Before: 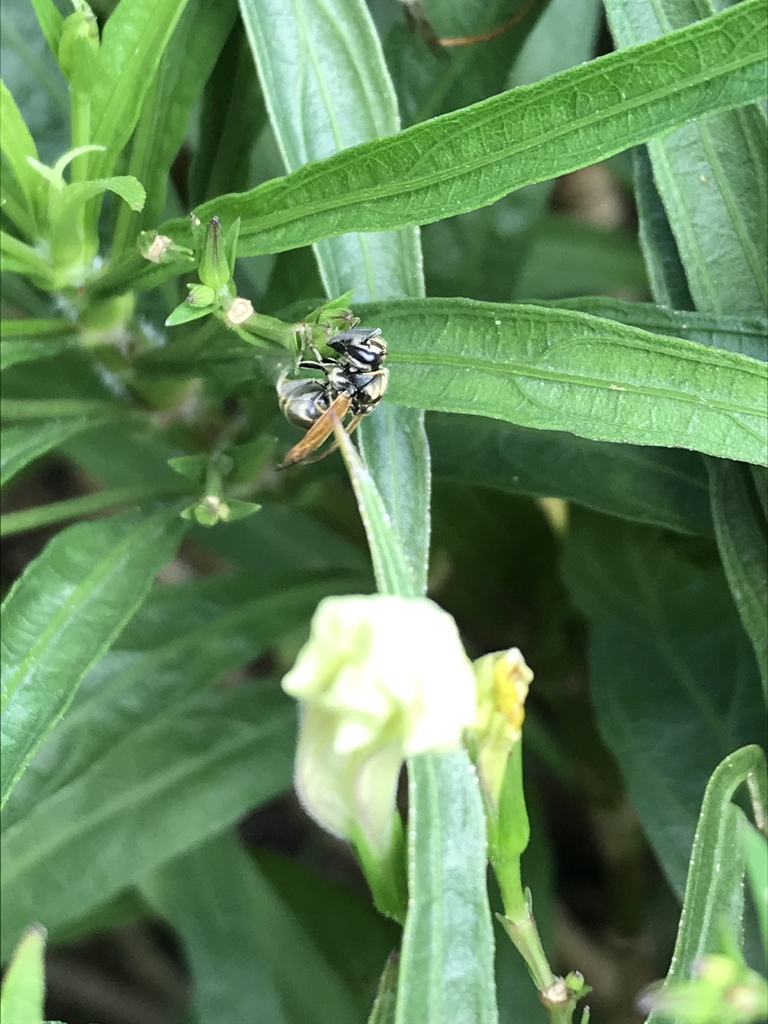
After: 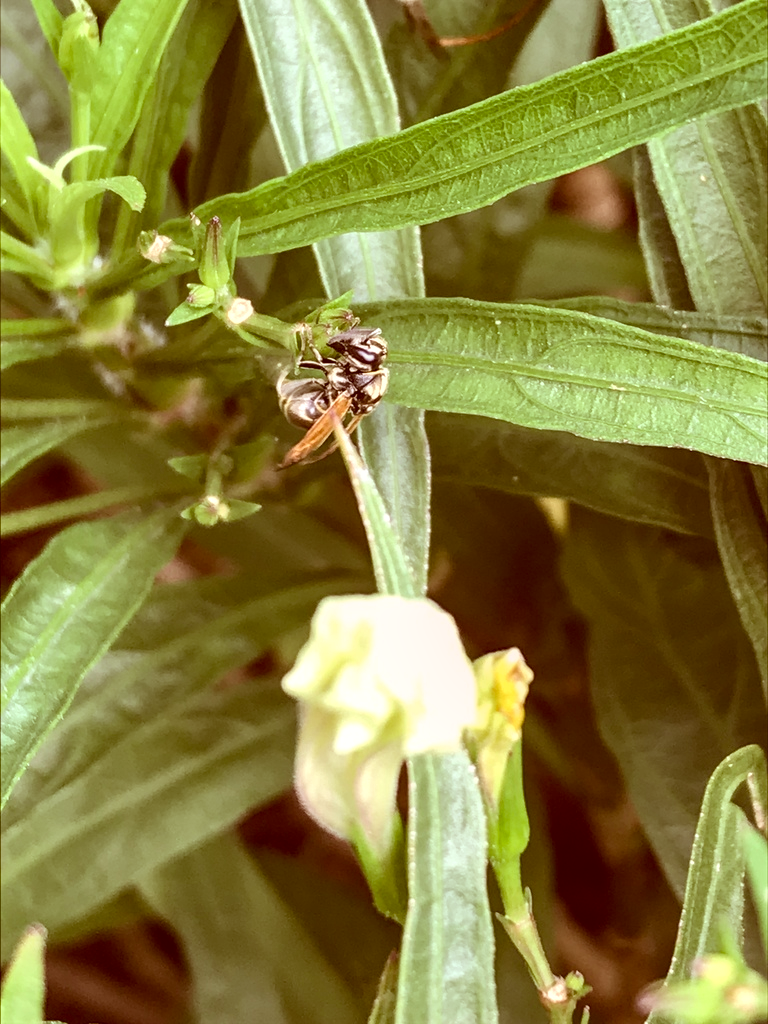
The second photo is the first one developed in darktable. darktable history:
exposure: exposure -0.04 EV, compensate highlight preservation false
color balance rgb: highlights gain › luminance 10.174%, perceptual saturation grading › global saturation 0.061%, global vibrance 20%
color correction: highlights a* 9.43, highlights b* 8.66, shadows a* 39.73, shadows b* 39.8, saturation 0.79
local contrast: on, module defaults
